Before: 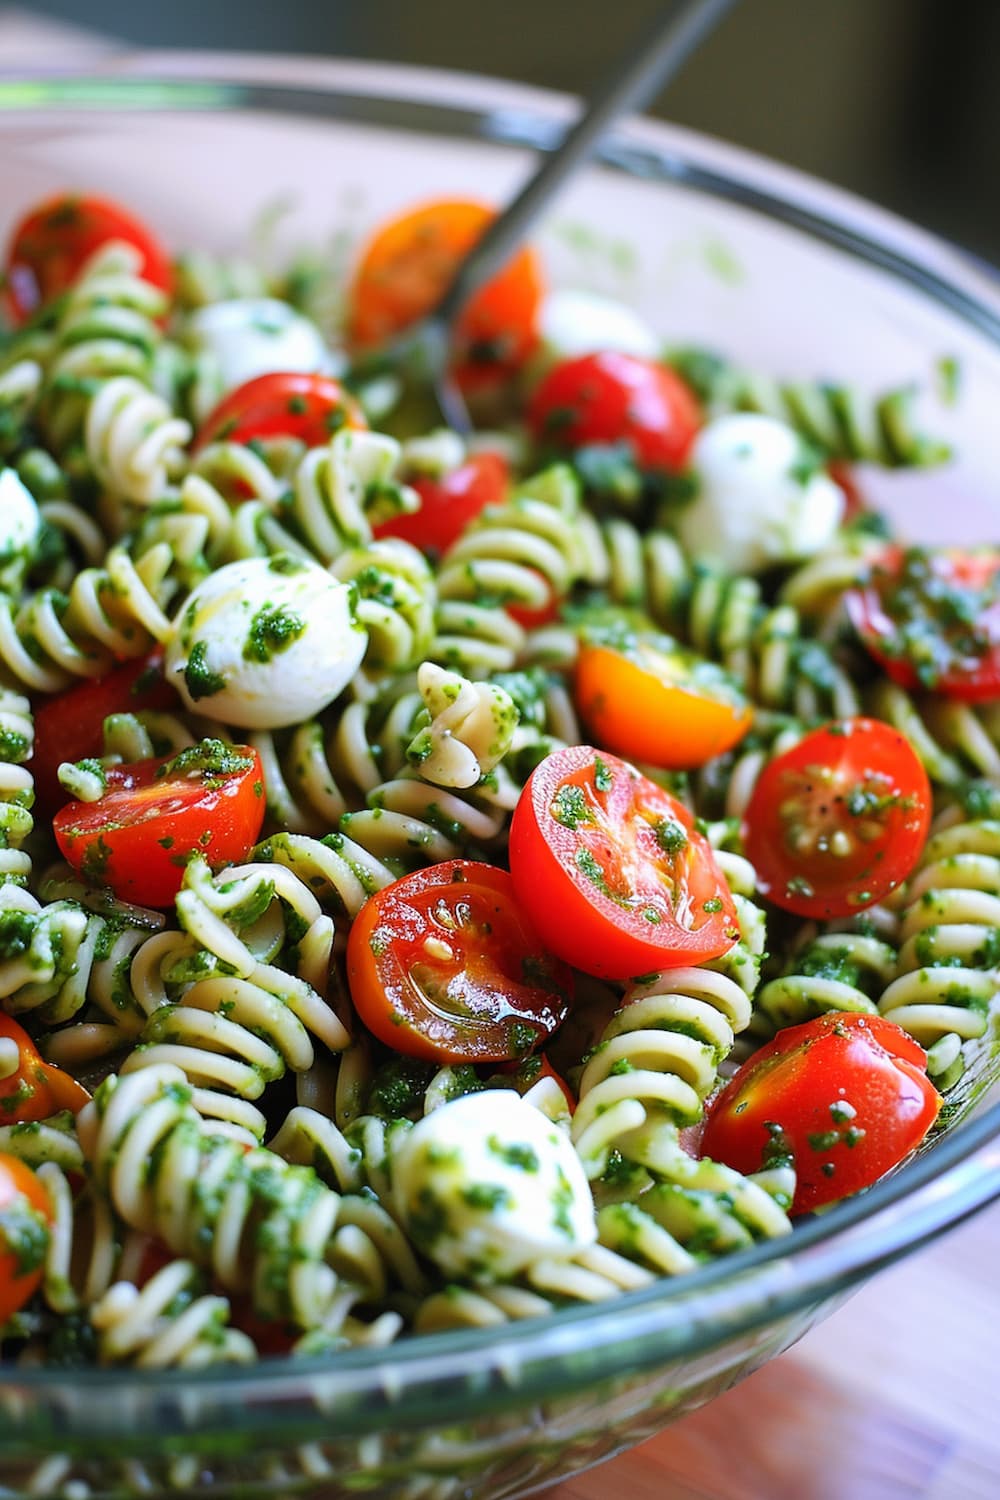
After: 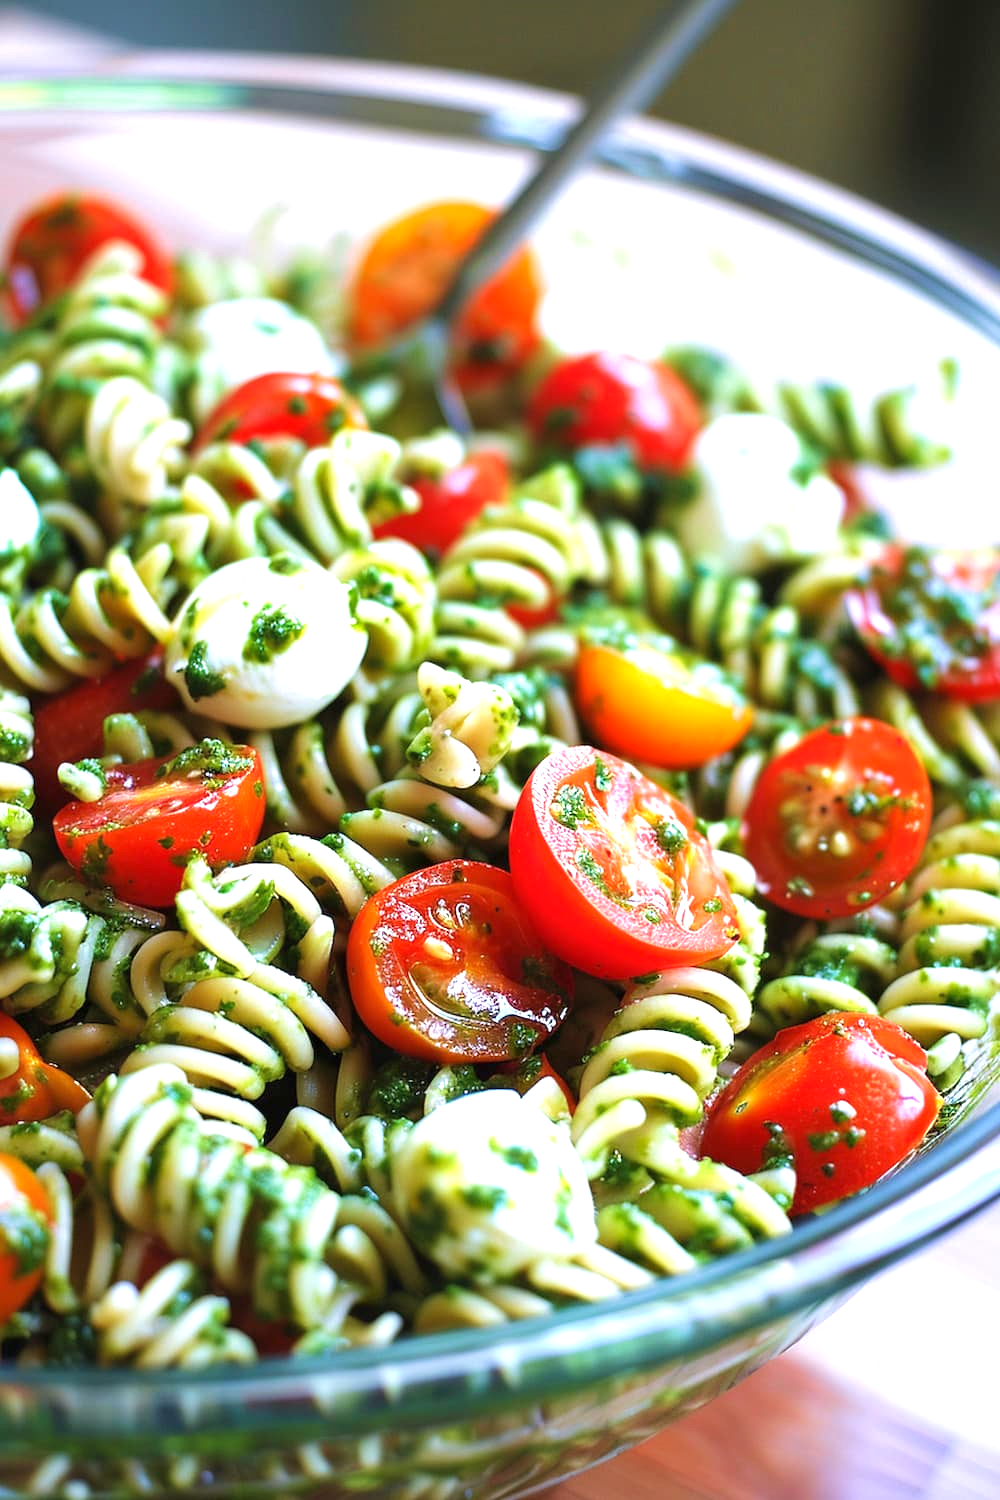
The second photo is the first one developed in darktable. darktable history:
shadows and highlights: shadows 25, highlights -25
exposure: exposure 0.722 EV, compensate highlight preservation false
velvia: on, module defaults
